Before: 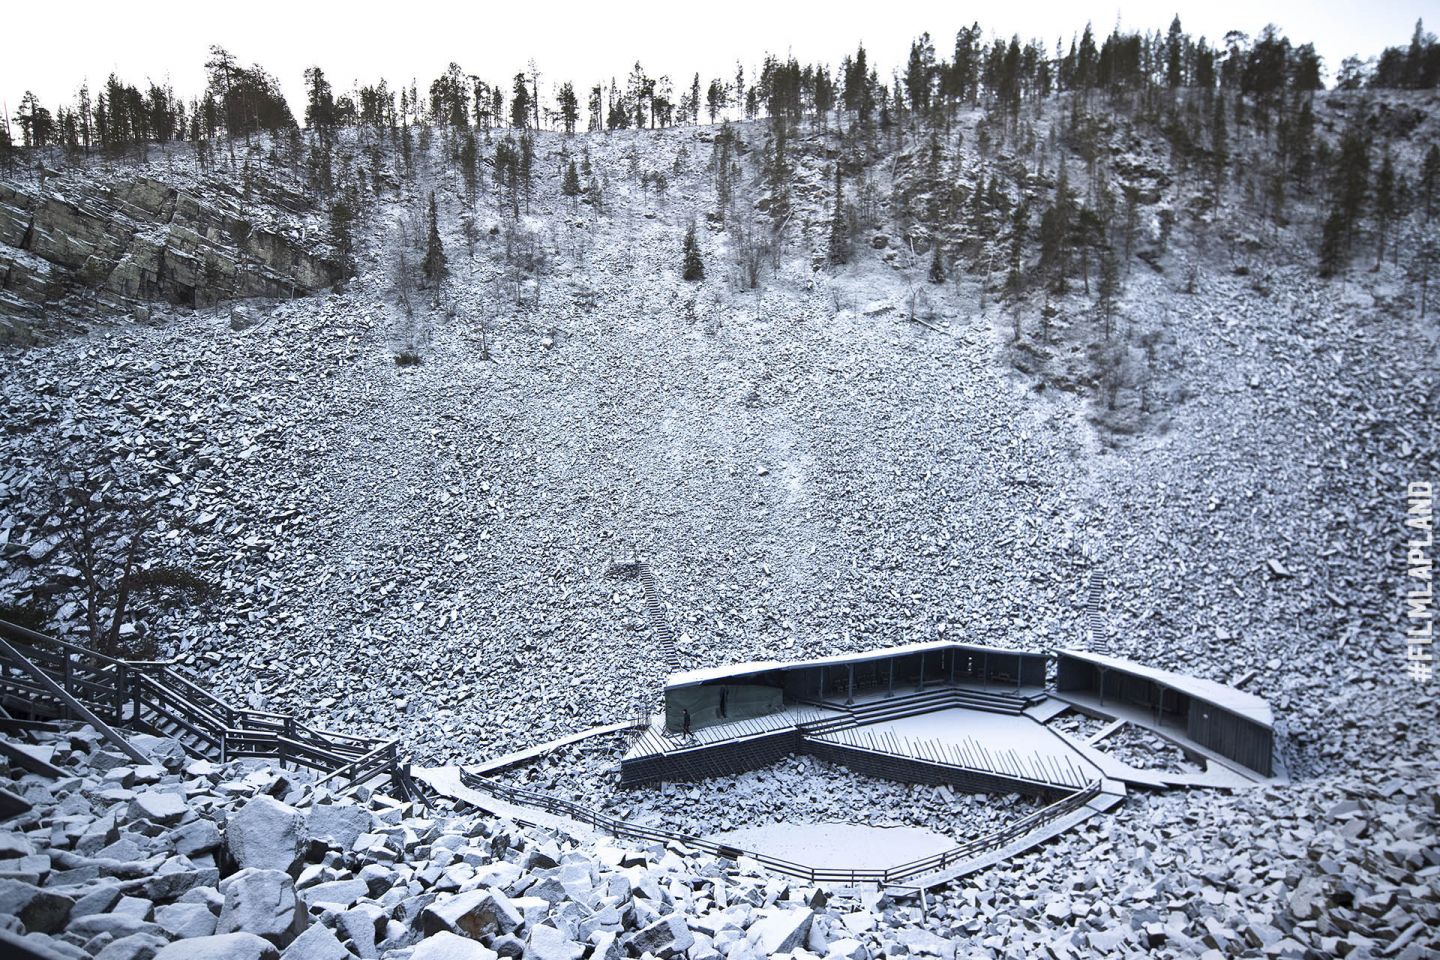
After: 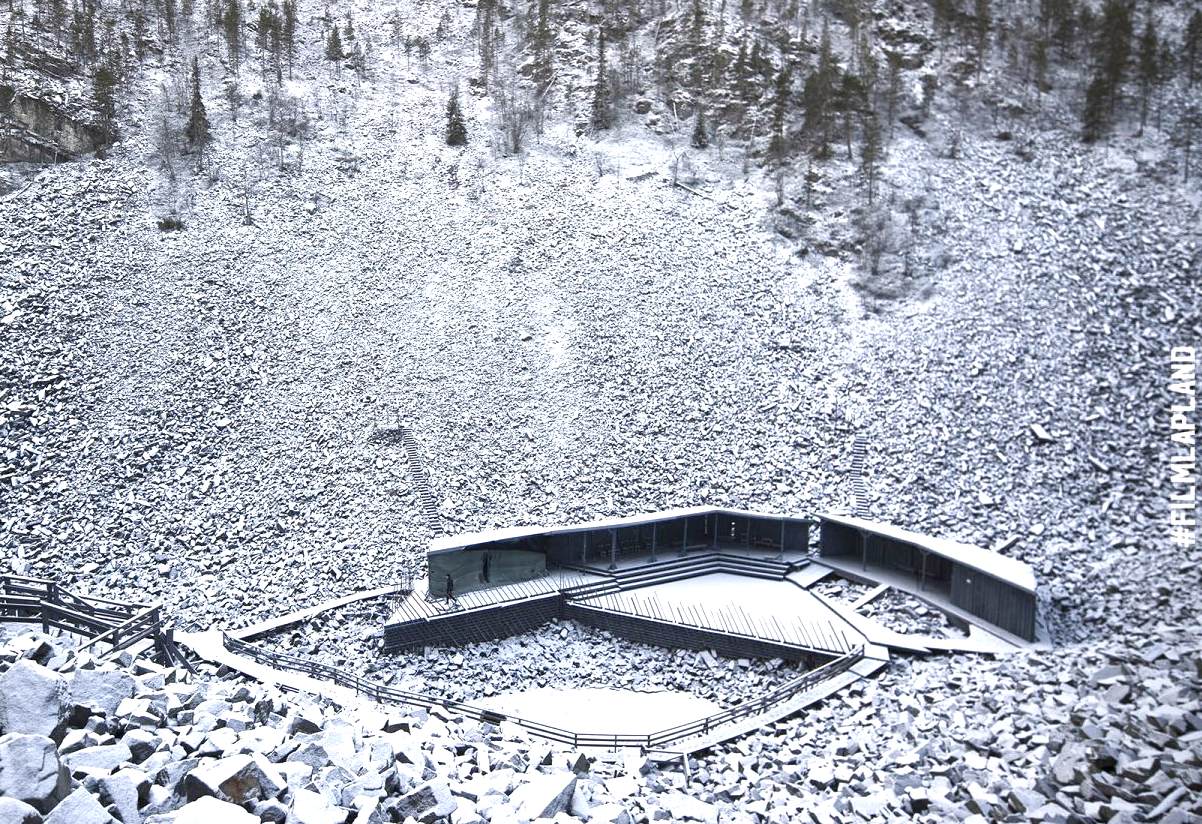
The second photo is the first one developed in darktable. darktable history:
color balance rgb: highlights gain › chroma 0.293%, highlights gain › hue 331.59°, perceptual saturation grading › global saturation -9.871%, perceptual saturation grading › highlights -26.313%, perceptual saturation grading › shadows 21.489%
exposure: exposure 0.605 EV, compensate exposure bias true, compensate highlight preservation false
crop: left 16.525%, top 14.114%
